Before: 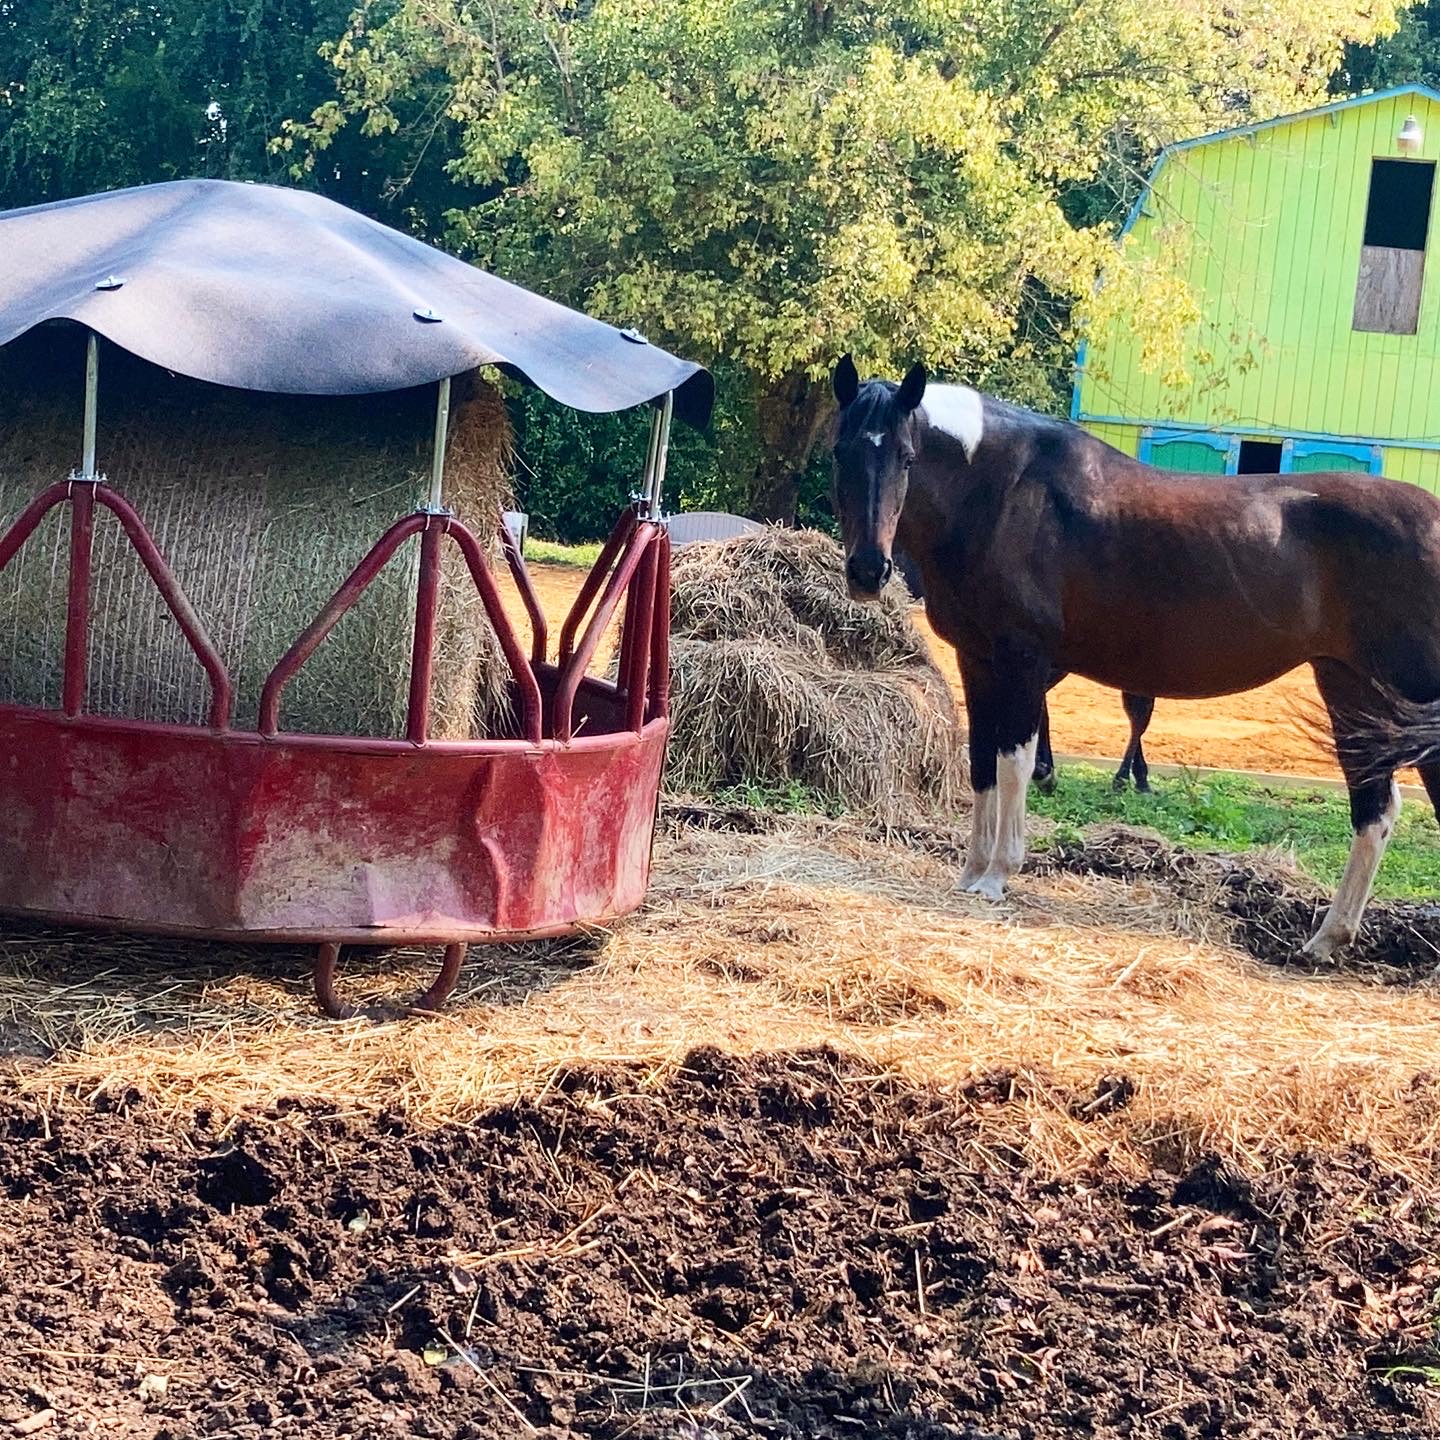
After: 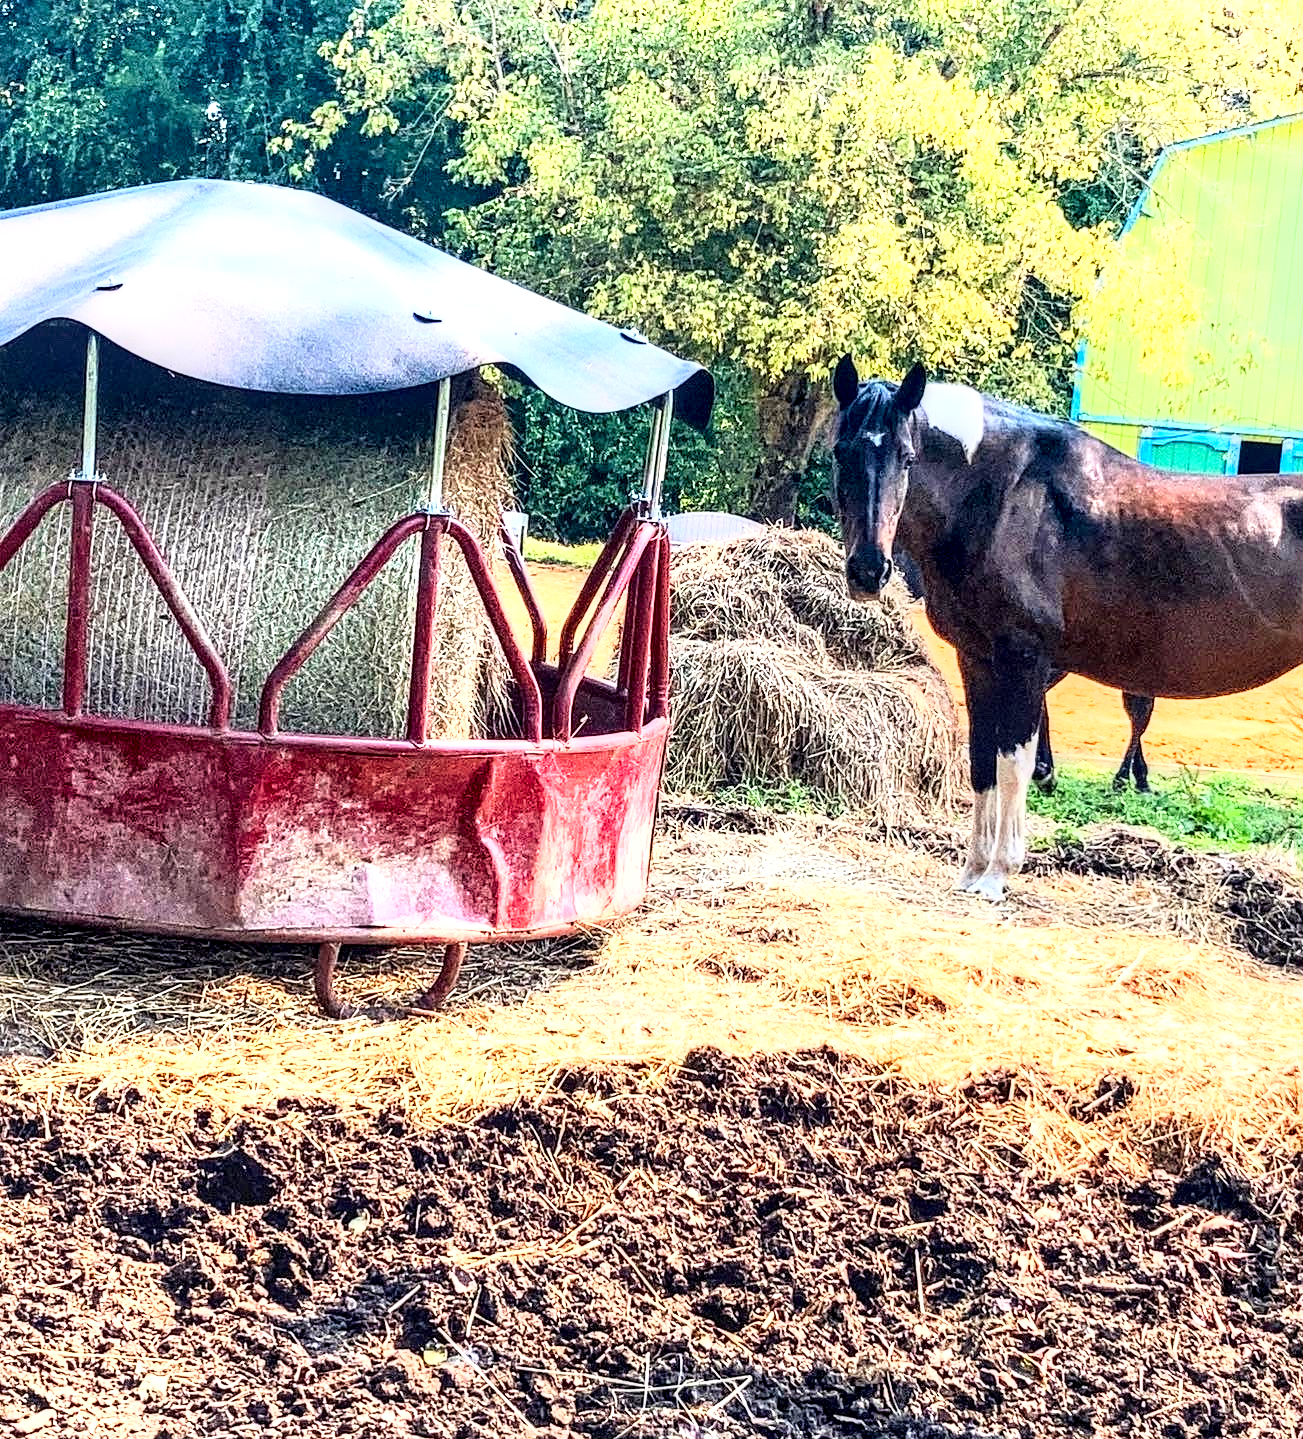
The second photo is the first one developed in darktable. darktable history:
crop: right 9.51%, bottom 0.05%
tone equalizer: -8 EV -0.013 EV, -7 EV 0.015 EV, -6 EV -0.008 EV, -5 EV 0.006 EV, -4 EV -0.042 EV, -3 EV -0.24 EV, -2 EV -0.658 EV, -1 EV -1.01 EV, +0 EV -0.959 EV
color zones: curves: ch0 [(0, 0.5) (0.143, 0.5) (0.286, 0.5) (0.429, 0.5) (0.571, 0.5) (0.714, 0.476) (0.857, 0.5) (1, 0.5)]; ch2 [(0, 0.5) (0.143, 0.5) (0.286, 0.5) (0.429, 0.5) (0.571, 0.5) (0.714, 0.487) (0.857, 0.5) (1, 0.5)]
base curve: curves: ch0 [(0, 0) (0.028, 0.03) (0.105, 0.232) (0.387, 0.748) (0.754, 0.968) (1, 1)]
exposure: black level correction 0, exposure 1.447 EV, compensate exposure bias true, compensate highlight preservation false
local contrast: highlights 20%, shadows 71%, detail 170%
sharpen: amount 0.201
